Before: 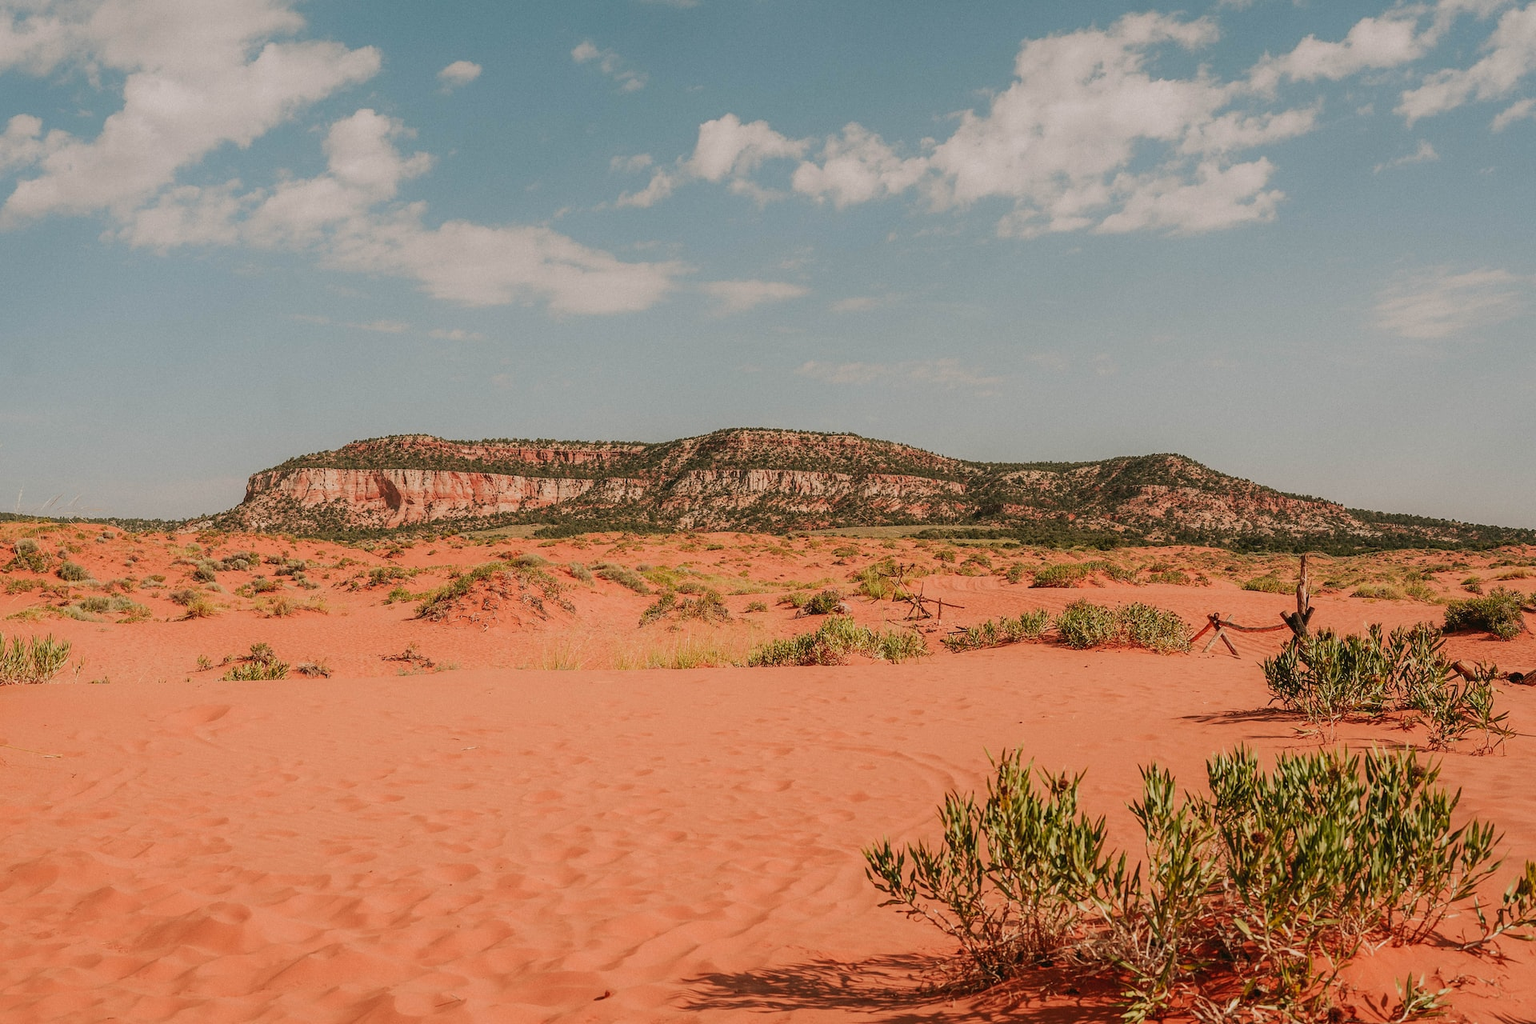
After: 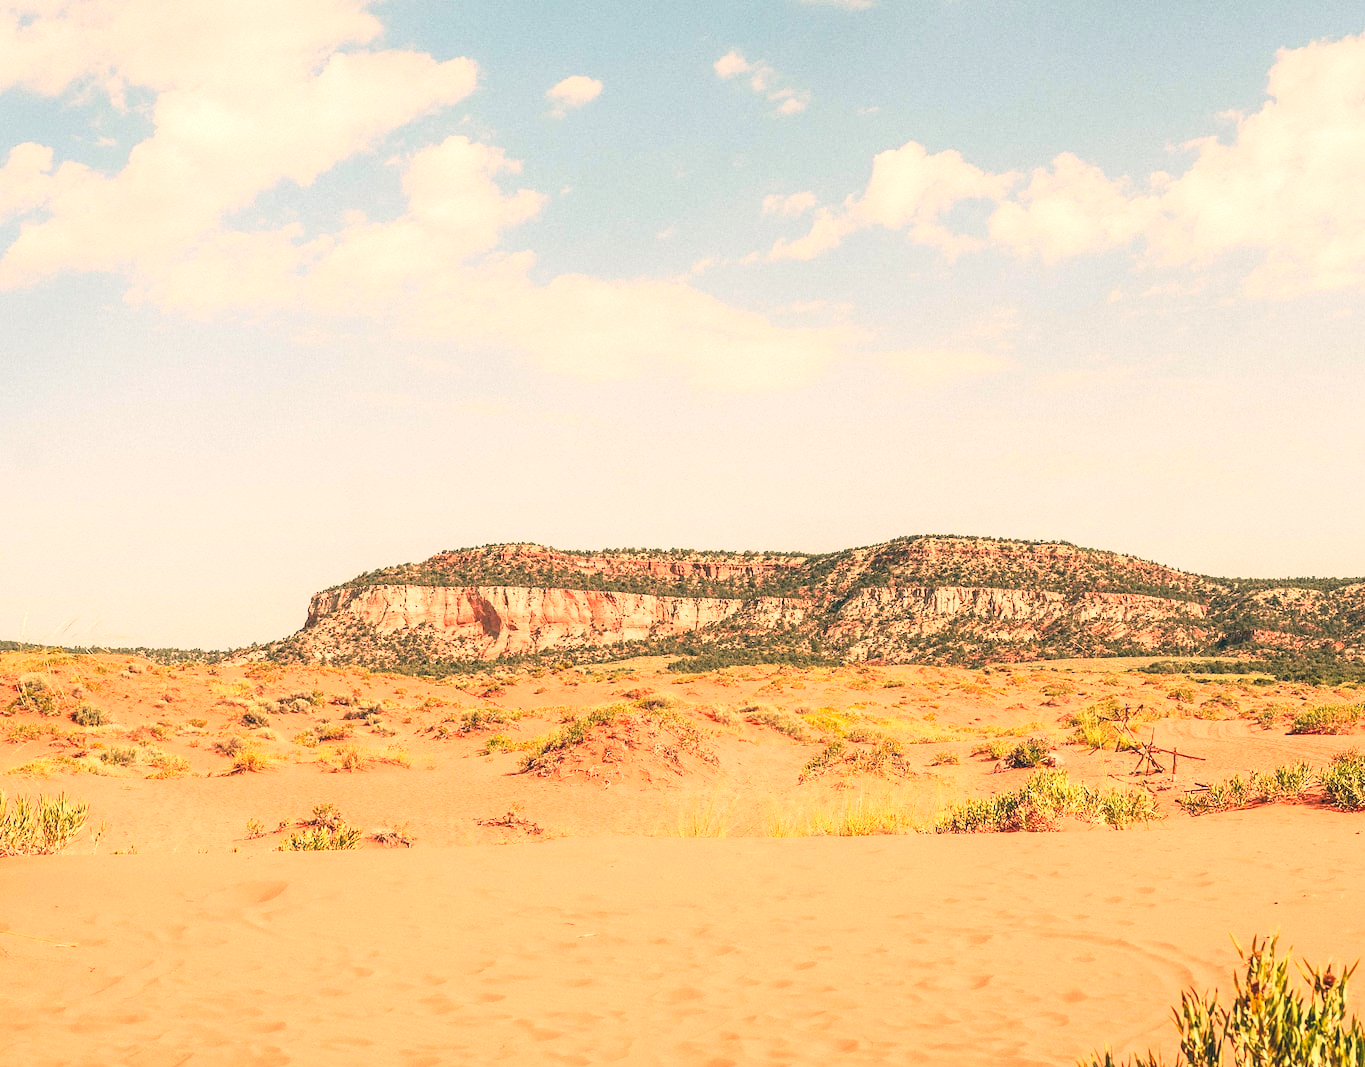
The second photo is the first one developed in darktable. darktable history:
exposure: exposure 1.2 EV, compensate highlight preservation false
crop: right 28.885%, bottom 16.626%
base curve: curves: ch0 [(0, 0) (0.666, 0.806) (1, 1)]
color correction: highlights a* 10.32, highlights b* 14.66, shadows a* -9.59, shadows b* -15.02
